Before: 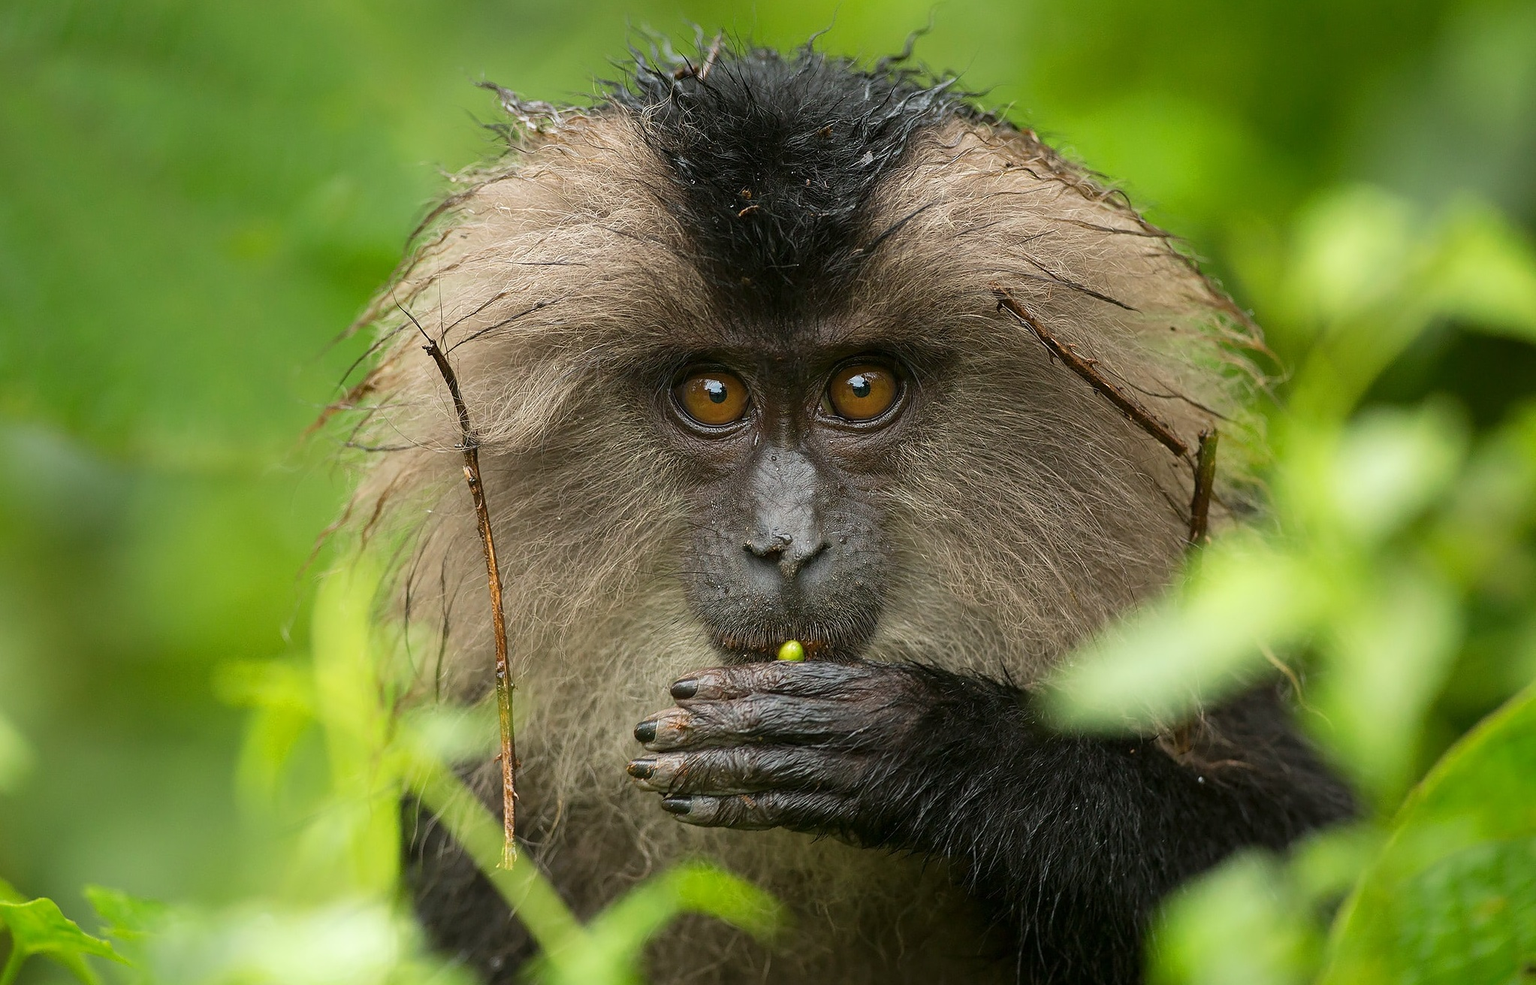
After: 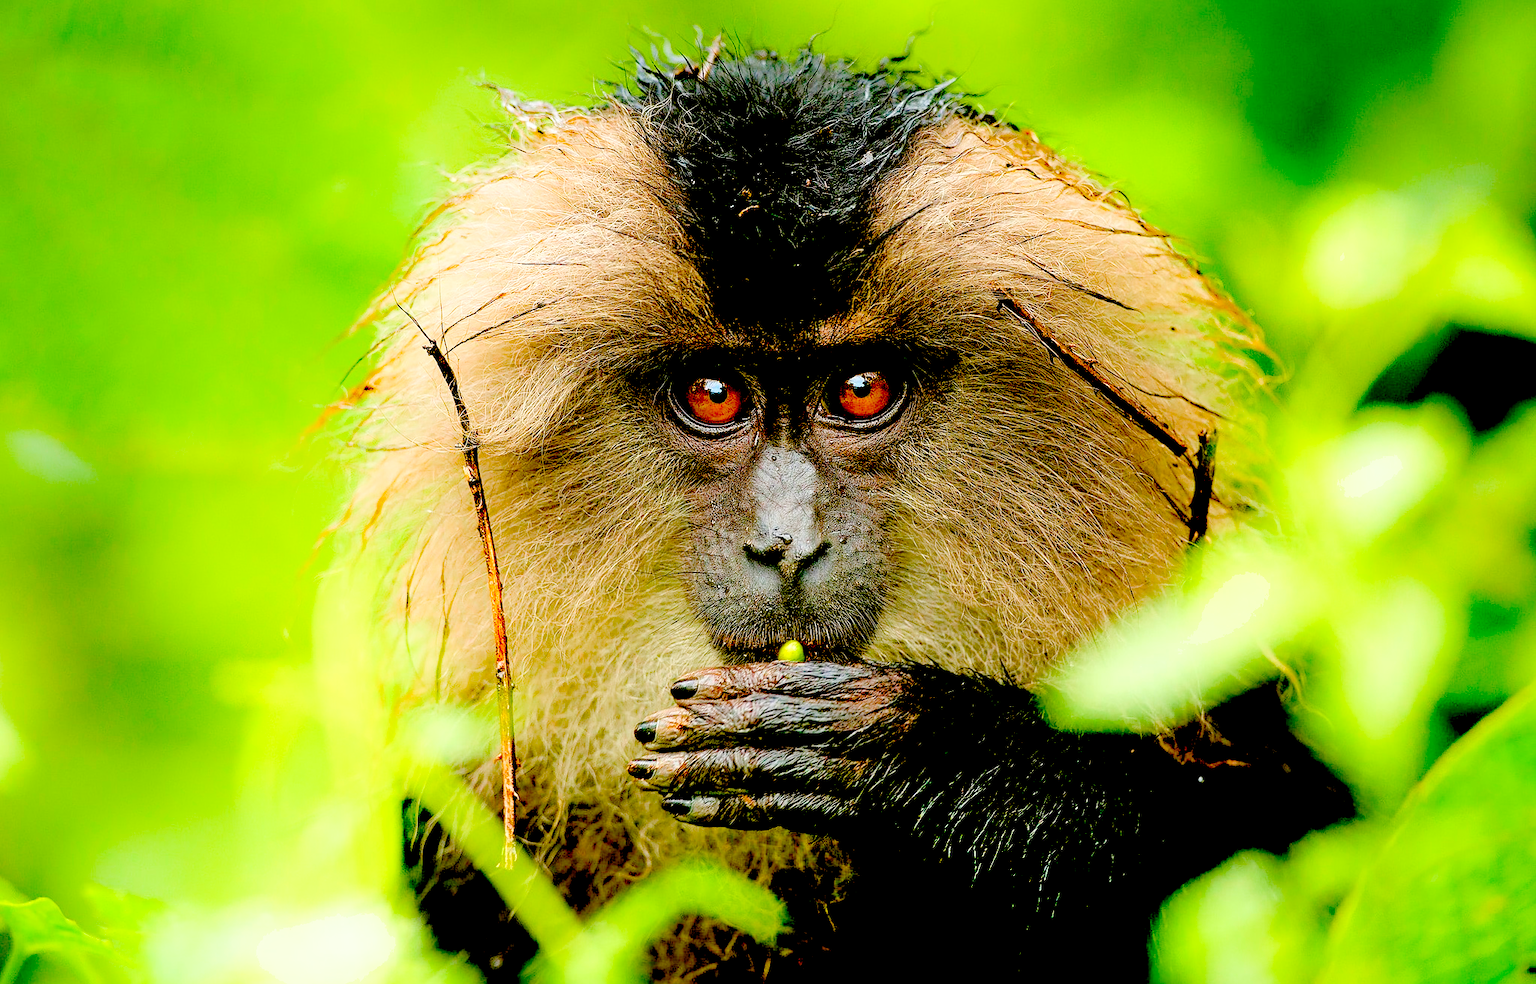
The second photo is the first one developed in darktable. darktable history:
exposure: black level correction 0.045, exposure -0.233 EV, compensate exposure bias true, compensate highlight preservation false
shadows and highlights: highlights 71.48, highlights color adjustment 55.16%, soften with gaussian
color balance rgb: power › hue 61.43°, perceptual saturation grading › global saturation 20%, perceptual saturation grading › highlights -24.905%, perceptual saturation grading › shadows 50.387%
levels: levels [0.008, 0.318, 0.836]
